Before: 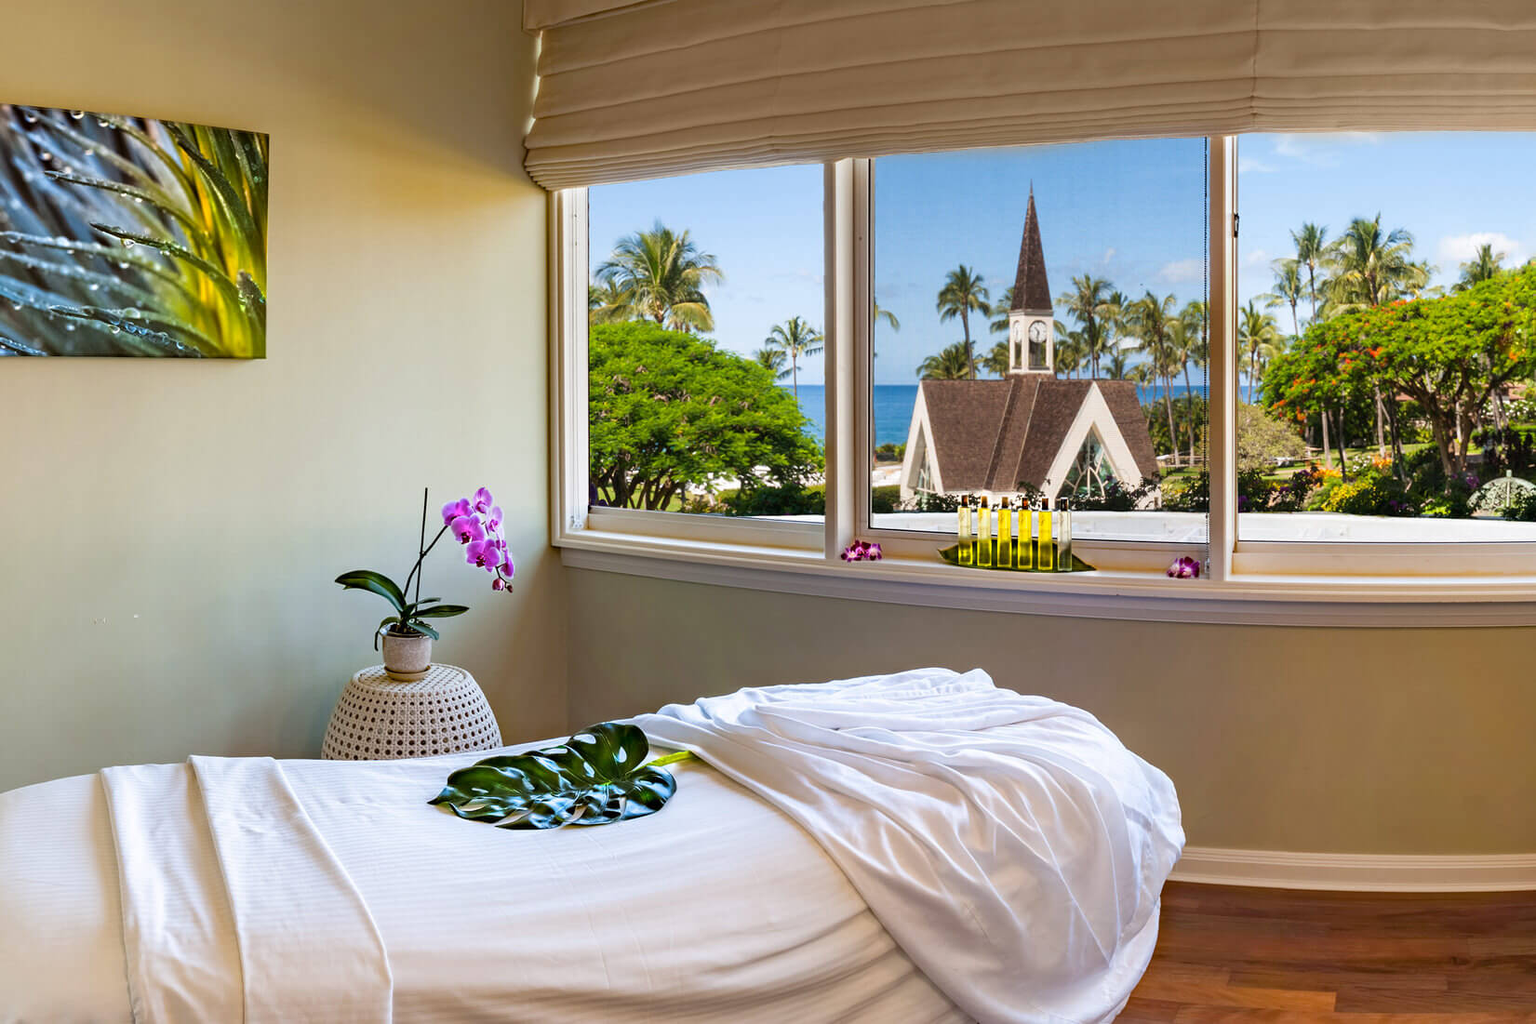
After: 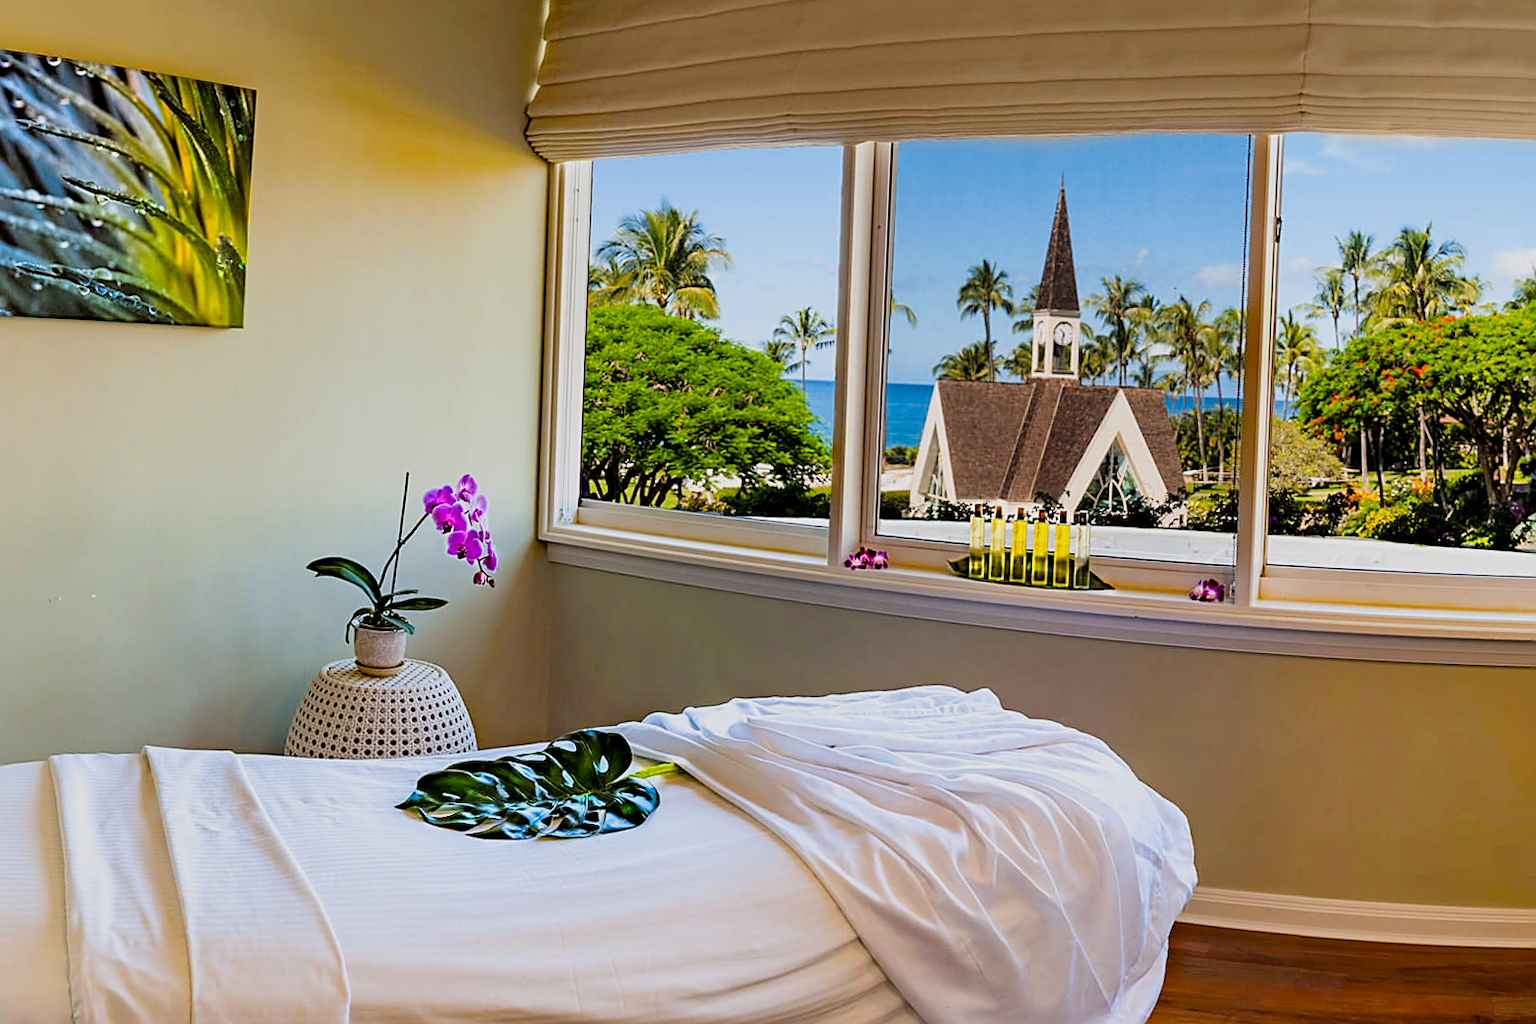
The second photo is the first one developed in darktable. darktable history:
shadows and highlights: shadows 20.55, highlights -20.99, soften with gaussian
filmic rgb: black relative exposure -7.75 EV, white relative exposure 4.4 EV, threshold 3 EV, target black luminance 0%, hardness 3.76, latitude 50.51%, contrast 1.074, highlights saturation mix 10%, shadows ↔ highlights balance -0.22%, color science v4 (2020), enable highlight reconstruction true
crop and rotate: angle -2.38°
sharpen: amount 0.6
